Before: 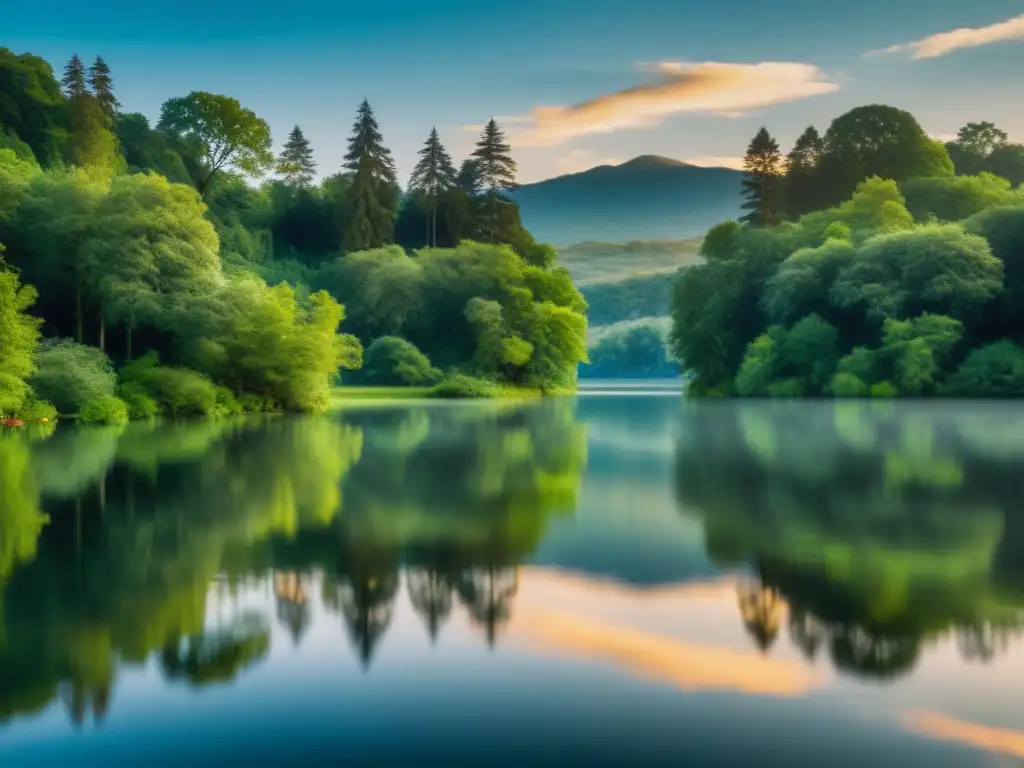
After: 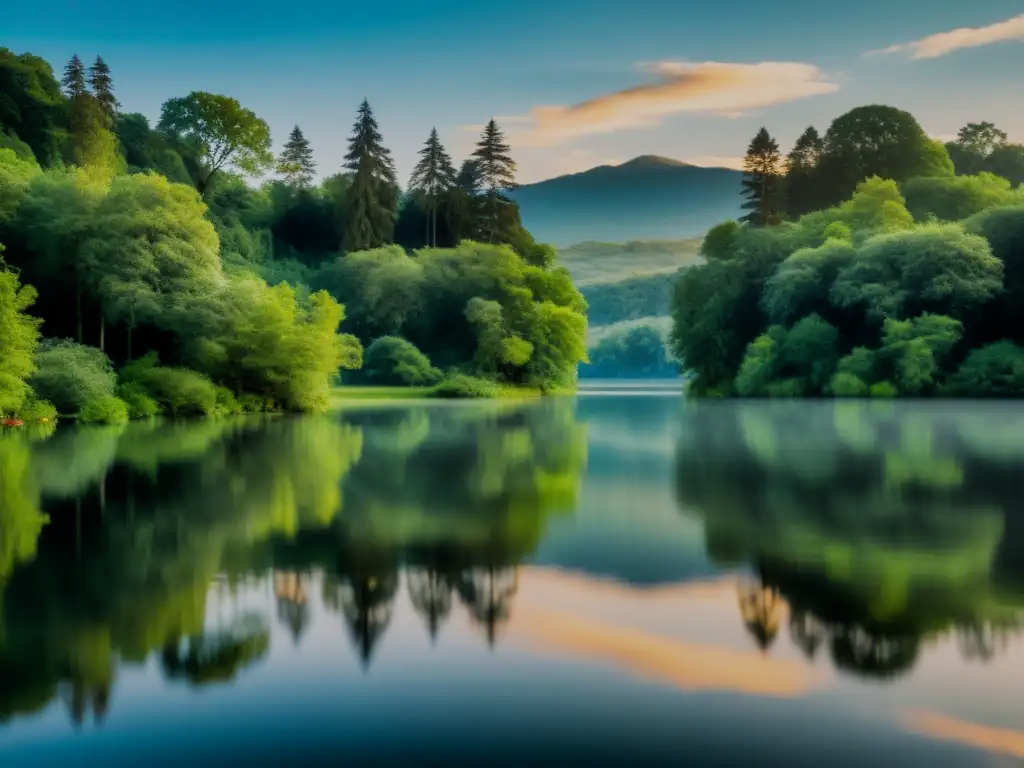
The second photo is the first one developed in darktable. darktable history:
filmic rgb: black relative exposure -7.65 EV, white relative exposure 4.56 EV, hardness 3.61, contrast 1.05
graduated density: rotation -180°, offset 27.42
exposure: black level correction 0.001, compensate highlight preservation false
